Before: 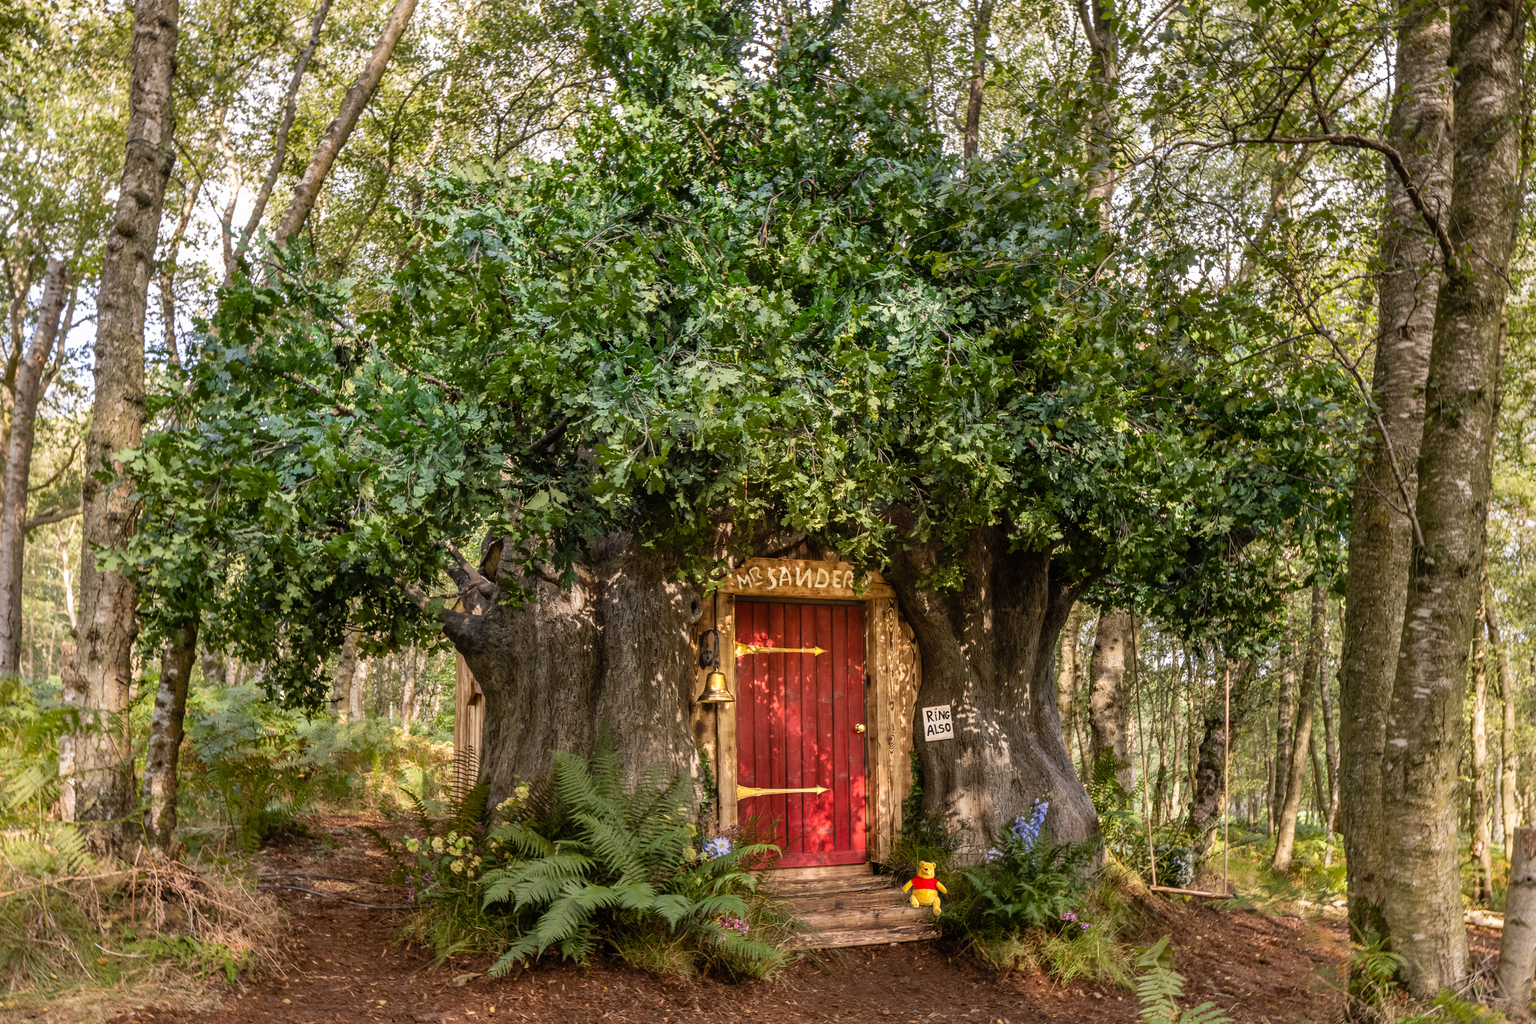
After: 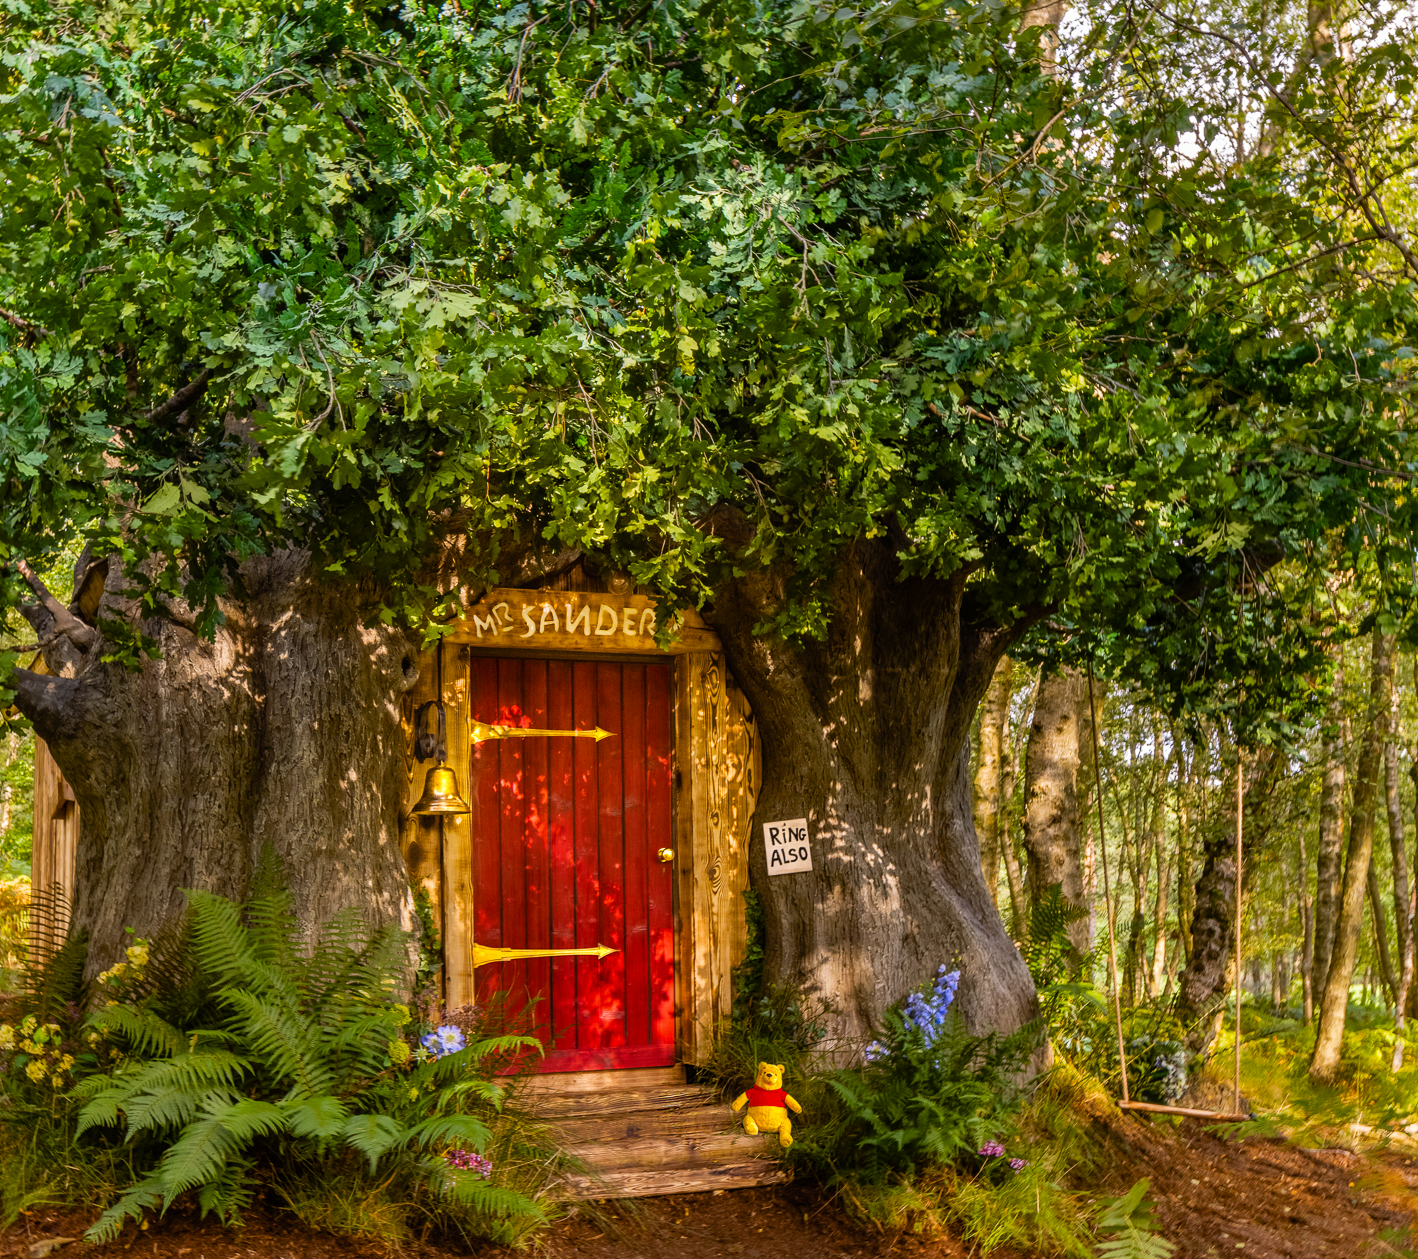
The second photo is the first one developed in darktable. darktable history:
color zones: curves: ch0 [(0.068, 0.464) (0.25, 0.5) (0.48, 0.508) (0.75, 0.536) (0.886, 0.476) (0.967, 0.456)]; ch1 [(0.066, 0.456) (0.25, 0.5) (0.616, 0.508) (0.746, 0.56) (0.934, 0.444)]
crop and rotate: left 28.256%, top 17.734%, right 12.656%, bottom 3.573%
color balance rgb: linear chroma grading › global chroma 15%, perceptual saturation grading › global saturation 30%
